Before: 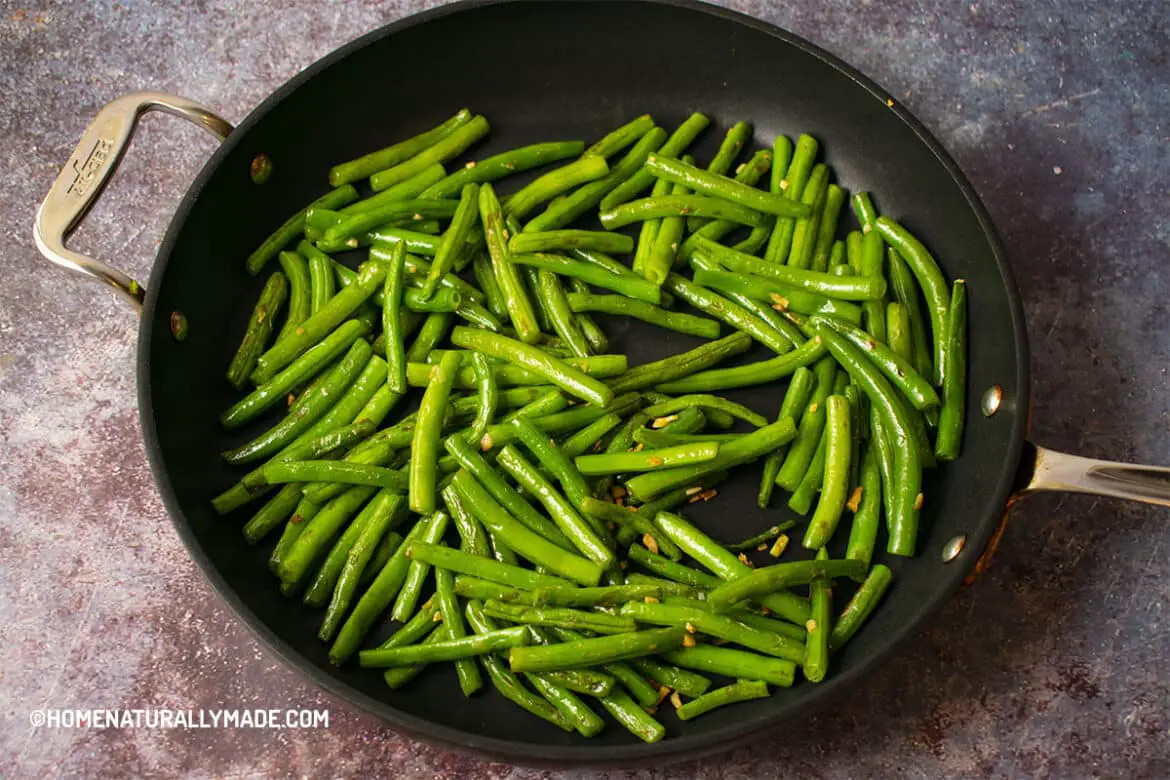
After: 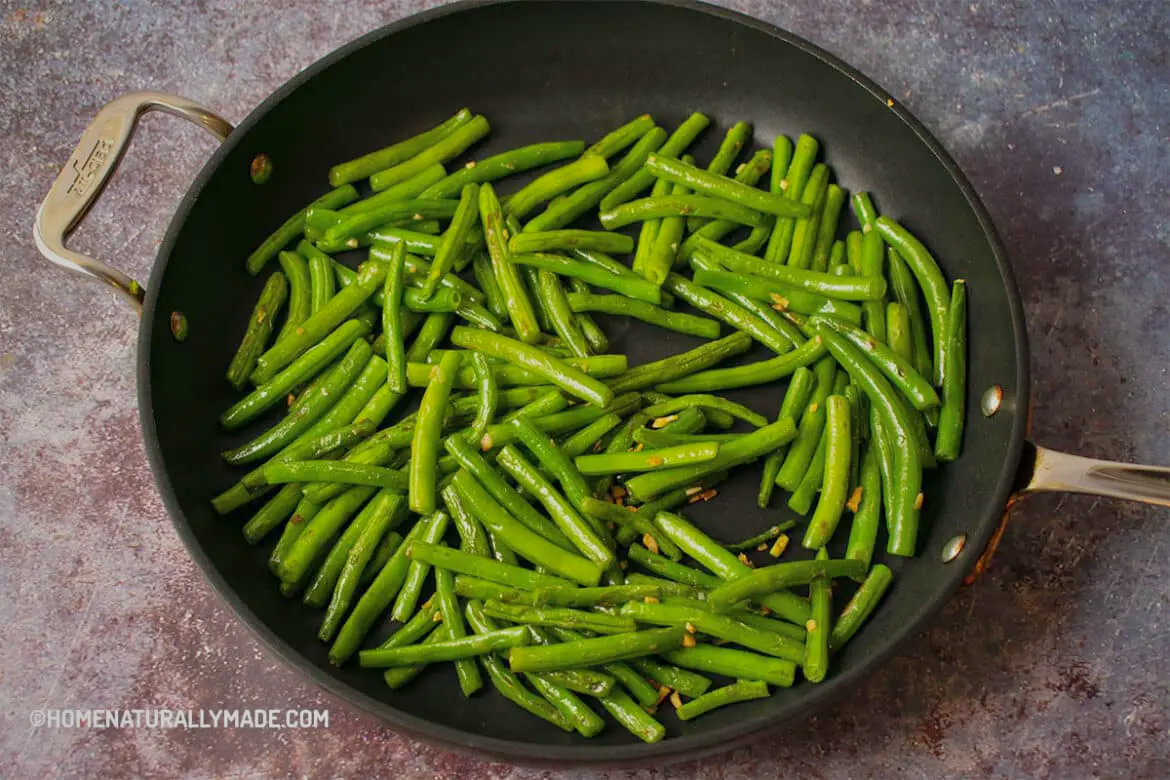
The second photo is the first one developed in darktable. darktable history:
shadows and highlights: on, module defaults
tone equalizer: -8 EV -0.002 EV, -7 EV 0.004 EV, -6 EV -0.012 EV, -5 EV 0.012 EV, -4 EV -0.013 EV, -3 EV 0.016 EV, -2 EV -0.06 EV, -1 EV -0.299 EV, +0 EV -0.561 EV
